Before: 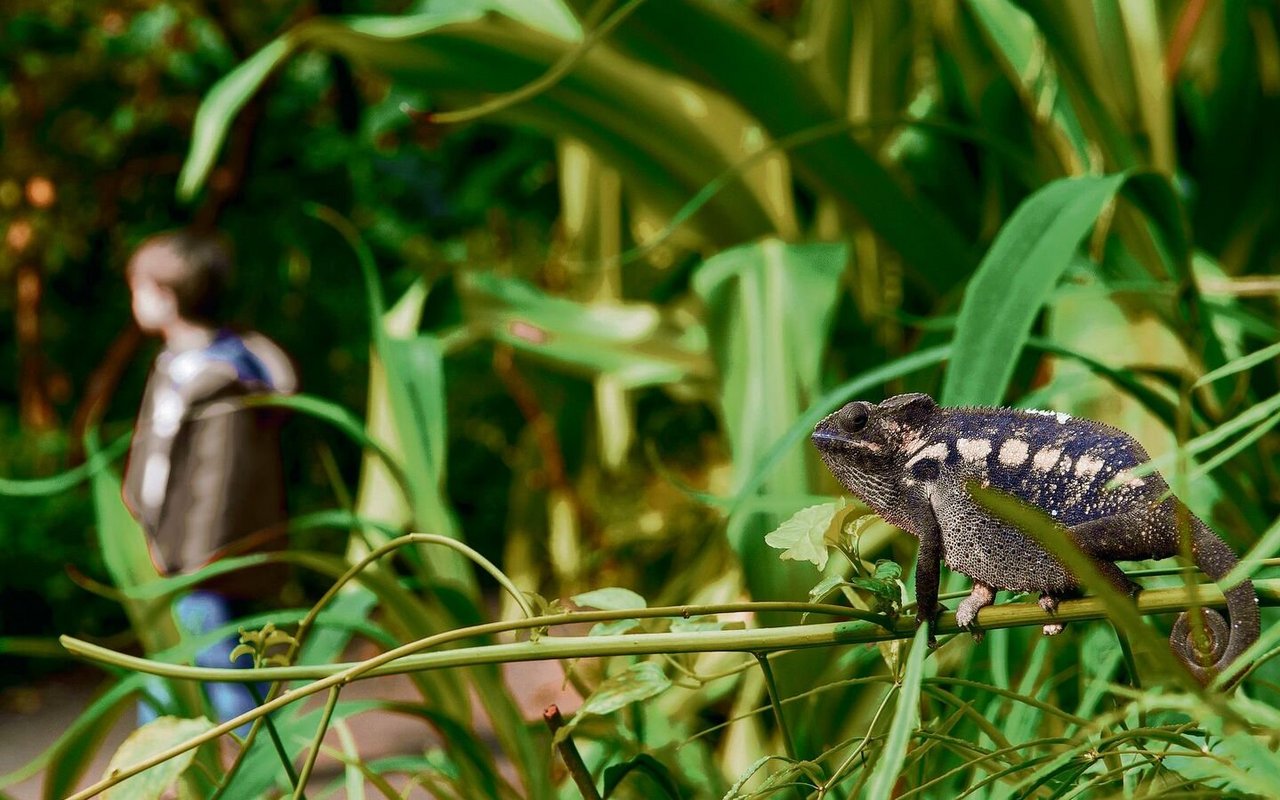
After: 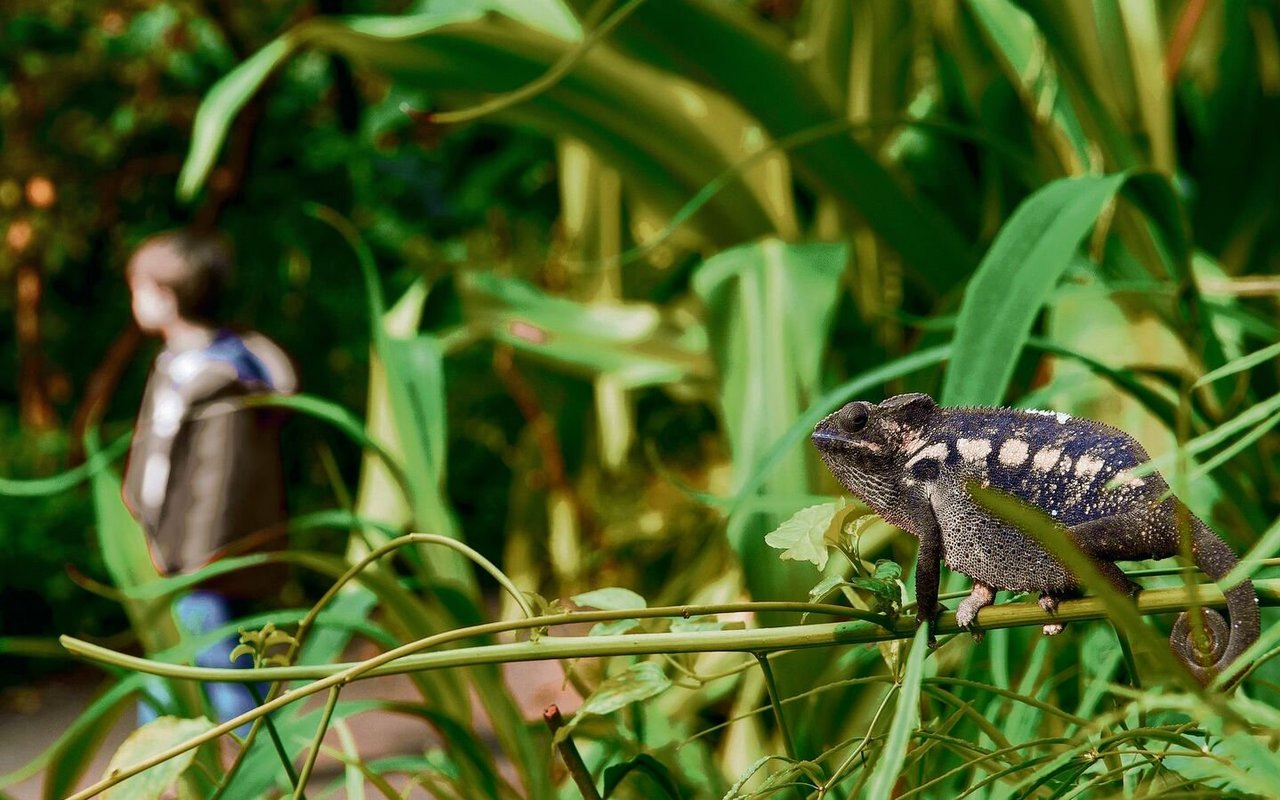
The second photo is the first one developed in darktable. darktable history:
shadows and highlights: radius 336.53, shadows 28.84, soften with gaussian
